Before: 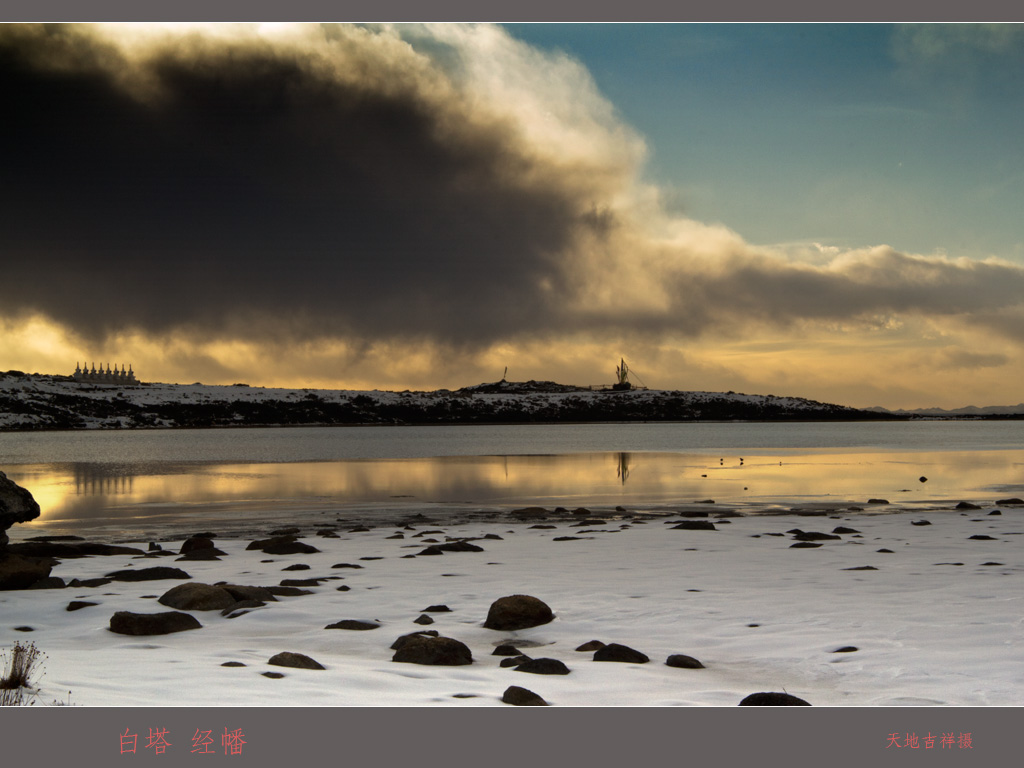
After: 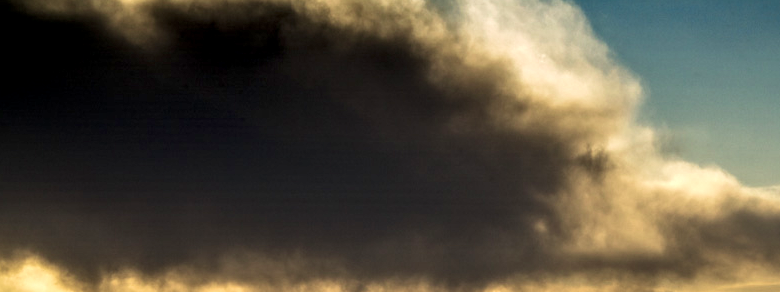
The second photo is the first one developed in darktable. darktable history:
crop: left 0.579%, top 7.627%, right 23.167%, bottom 54.275%
velvia: on, module defaults
local contrast: highlights 60%, shadows 60%, detail 160%
